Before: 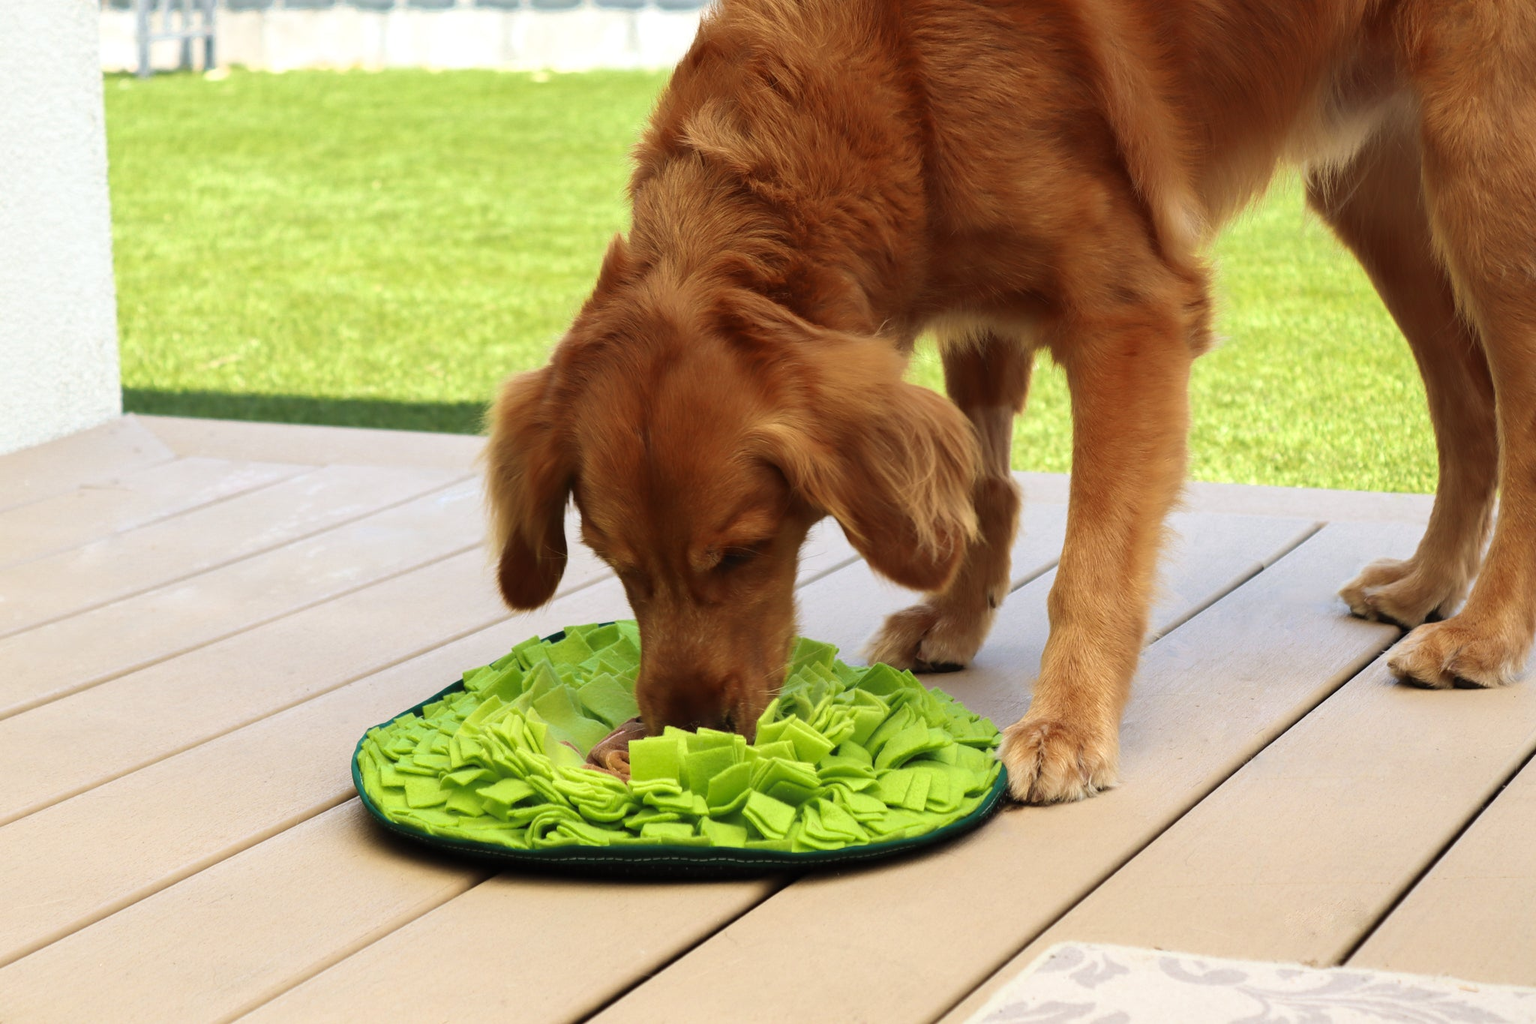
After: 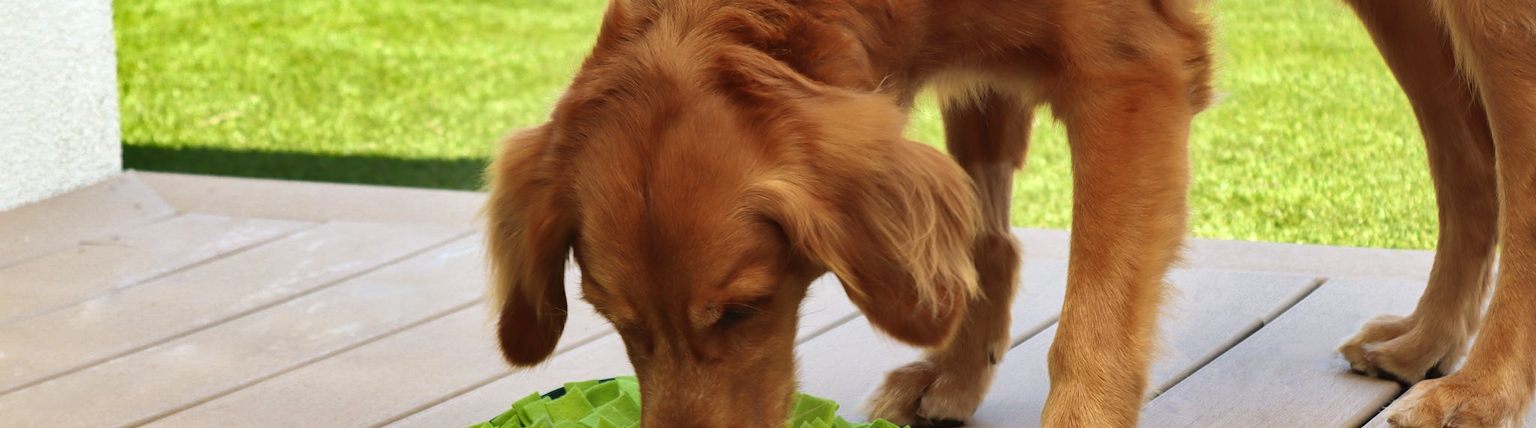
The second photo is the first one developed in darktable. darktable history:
crop and rotate: top 23.823%, bottom 34.325%
shadows and highlights: low approximation 0.01, soften with gaussian
